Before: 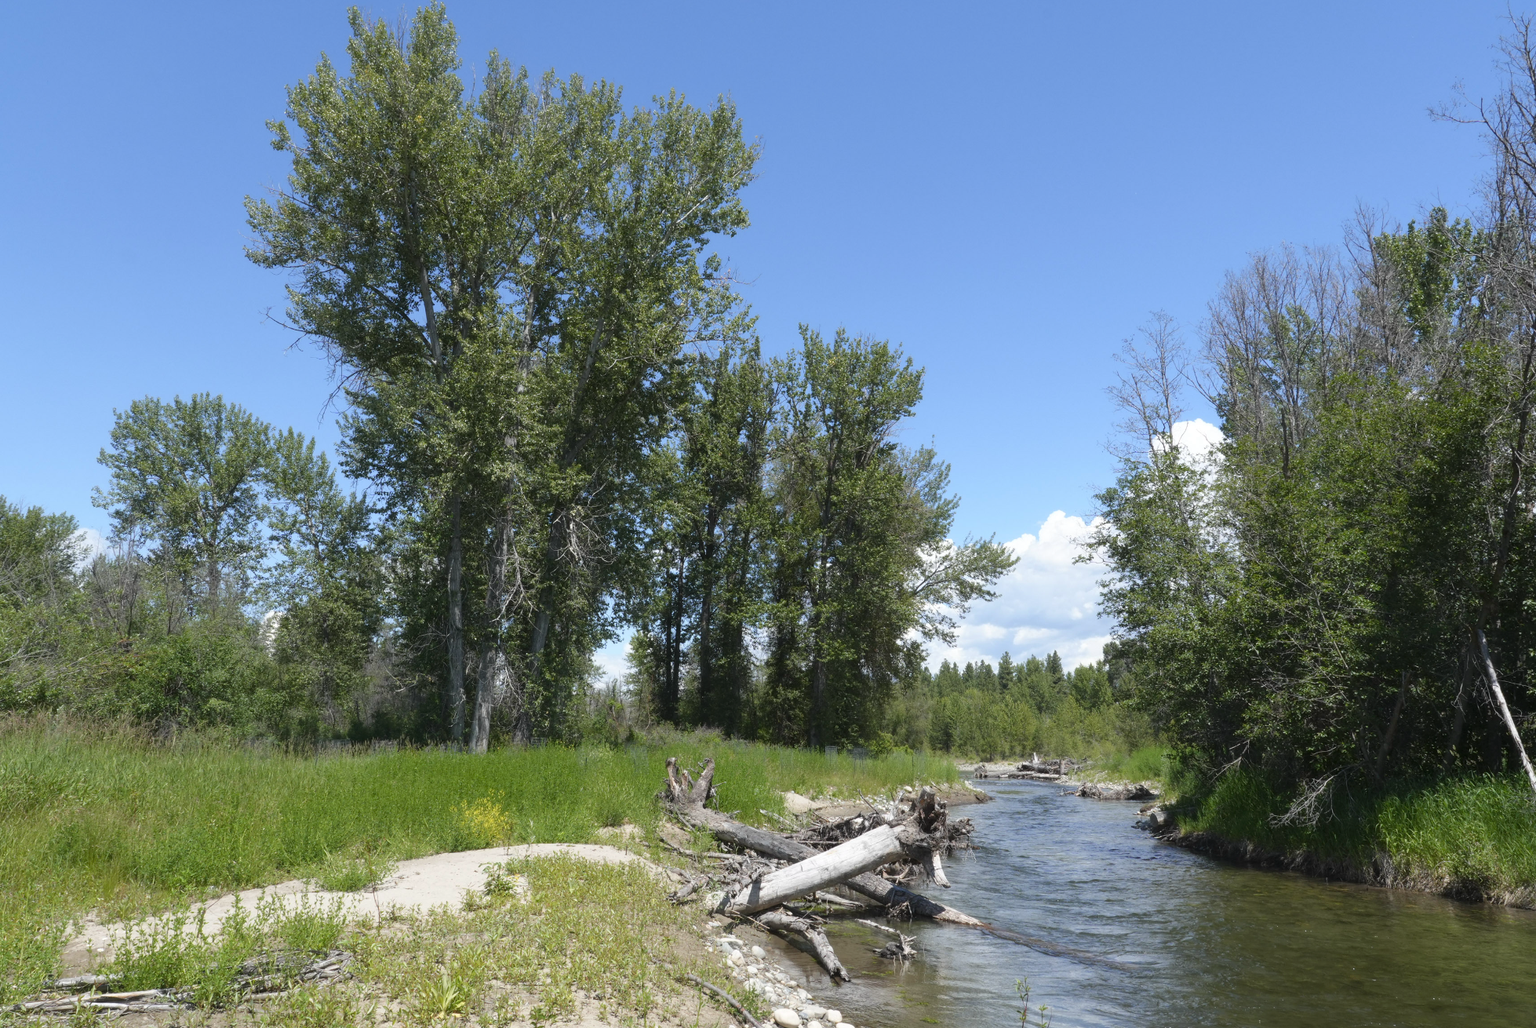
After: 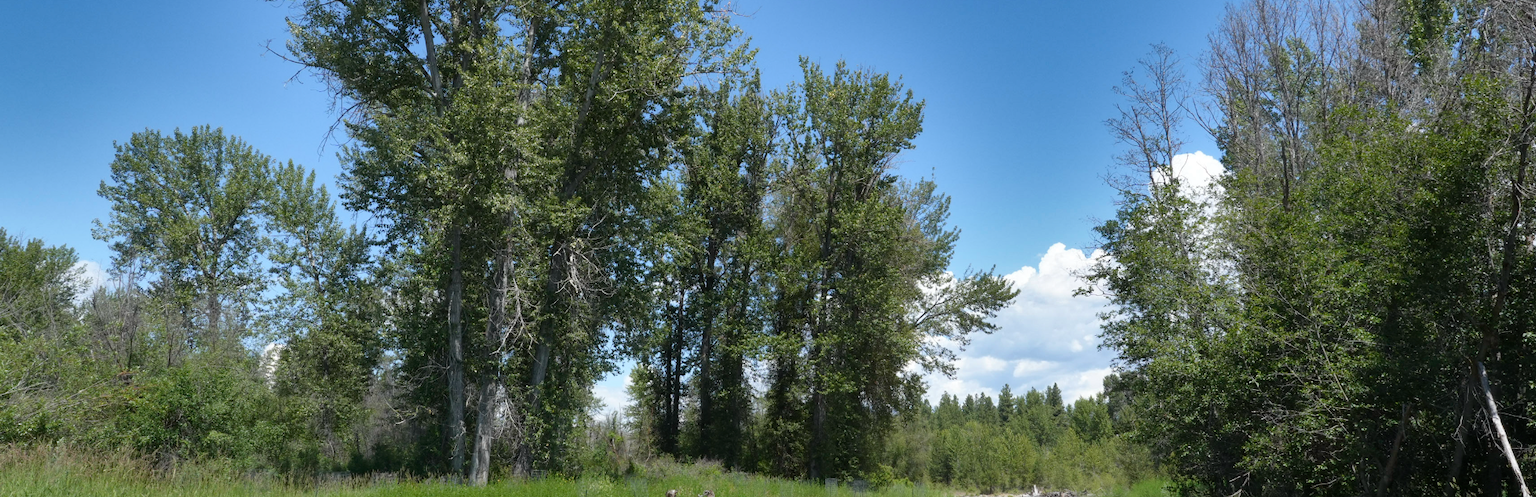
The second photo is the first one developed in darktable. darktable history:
shadows and highlights: shadows 19.13, highlights -83.41, soften with gaussian
crop and rotate: top 26.056%, bottom 25.543%
